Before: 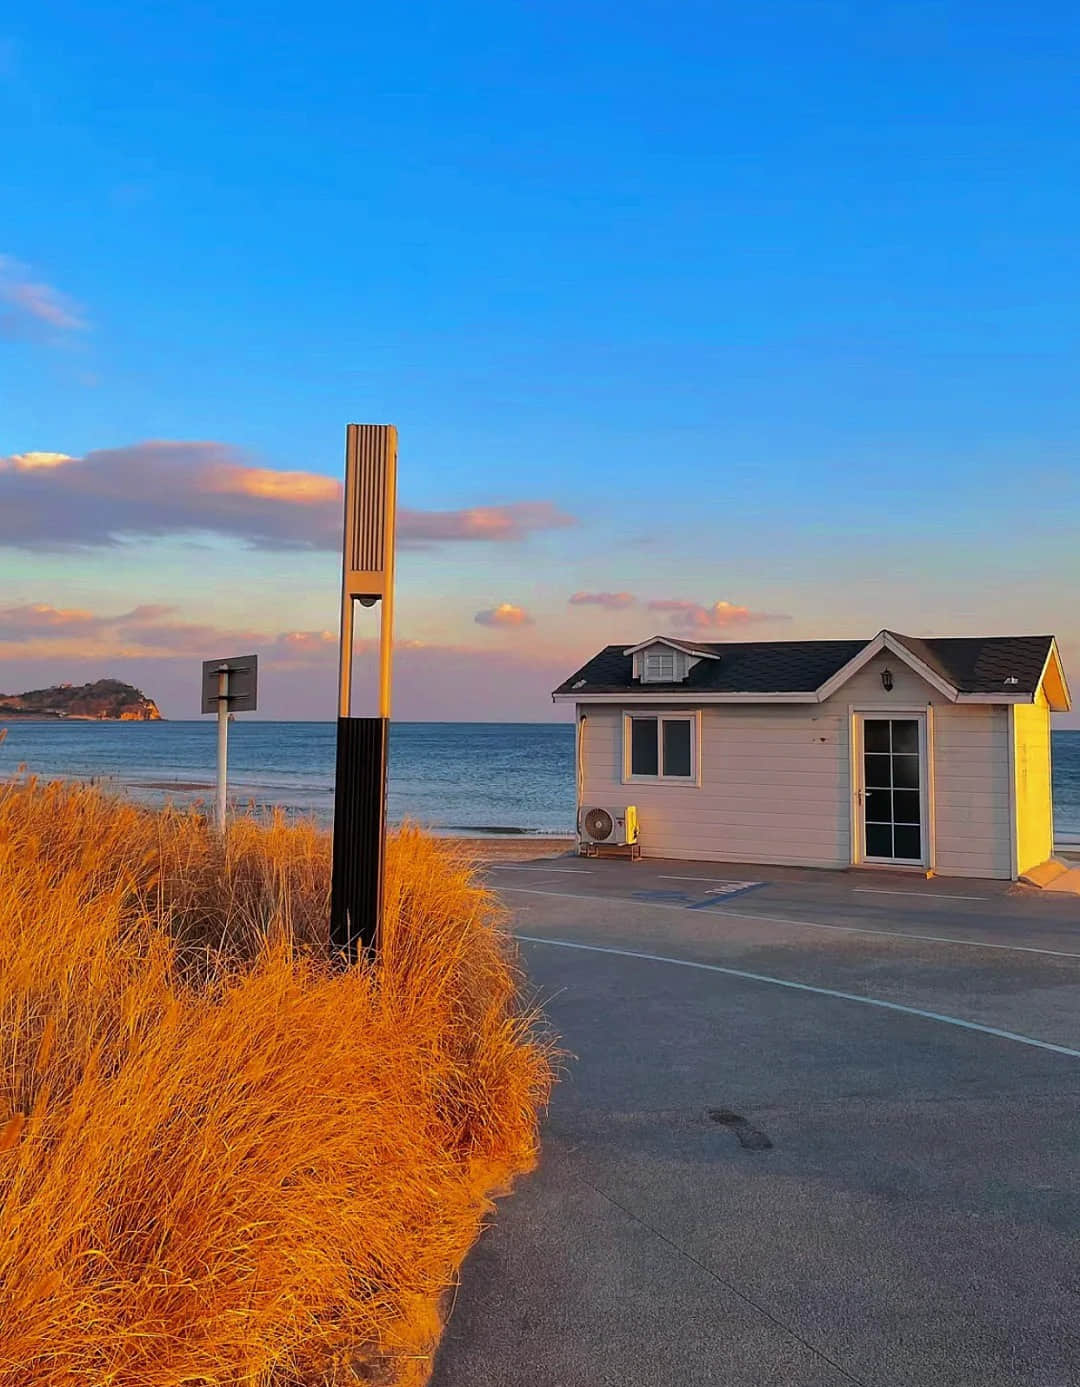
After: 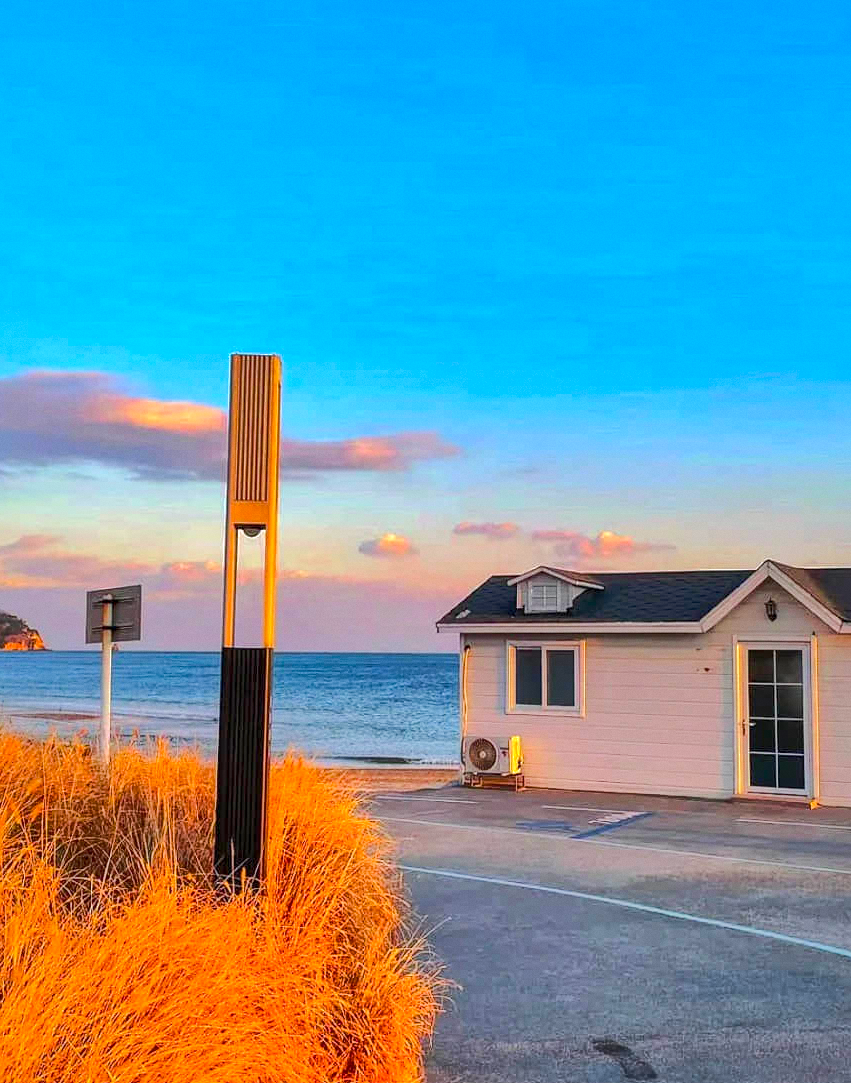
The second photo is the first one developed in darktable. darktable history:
local contrast: on, module defaults
exposure: black level correction 0, exposure 0.5 EV, compensate exposure bias true, compensate highlight preservation false
rgb curve: curves: ch0 [(0, 0) (0.284, 0.292) (0.505, 0.644) (1, 1)]; ch1 [(0, 0) (0.284, 0.292) (0.505, 0.644) (1, 1)]; ch2 [(0, 0) (0.284, 0.292) (0.505, 0.644) (1, 1)], compensate middle gray true
grain: coarseness 0.09 ISO, strength 10%
crop and rotate: left 10.77%, top 5.1%, right 10.41%, bottom 16.76%
shadows and highlights: highlights -60
color balance rgb: perceptual saturation grading › global saturation 20%, perceptual saturation grading › highlights -25%, perceptual saturation grading › shadows 25%
